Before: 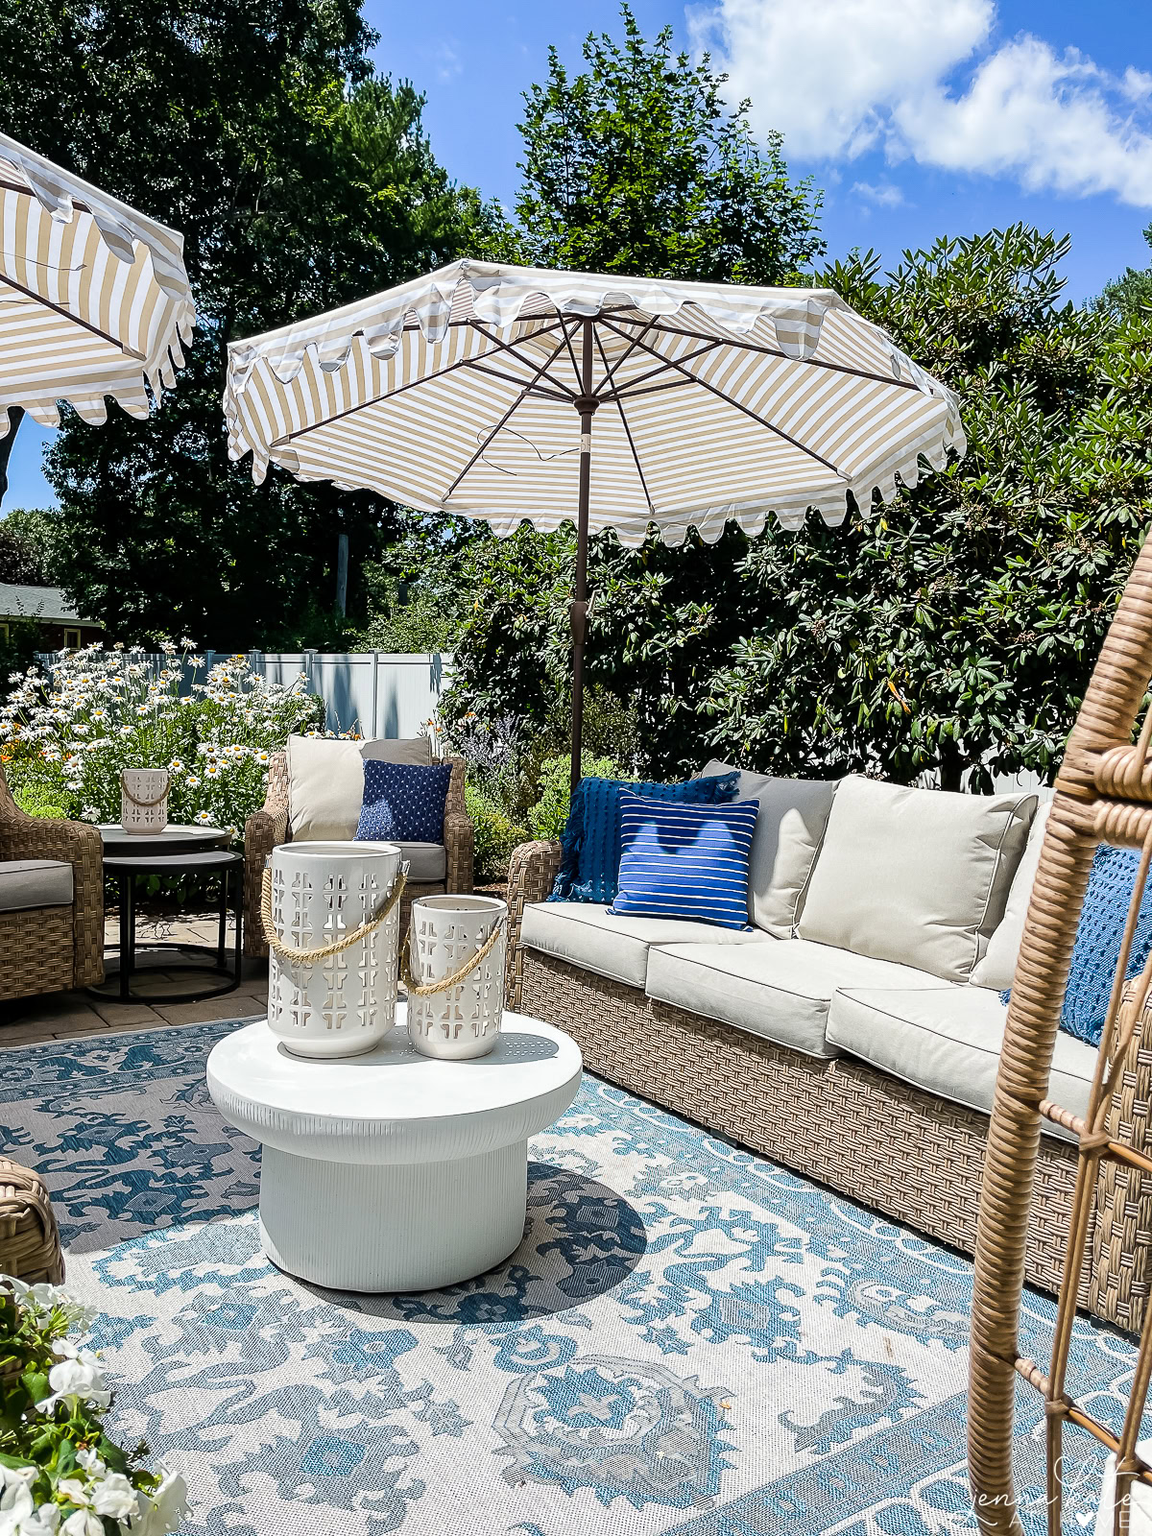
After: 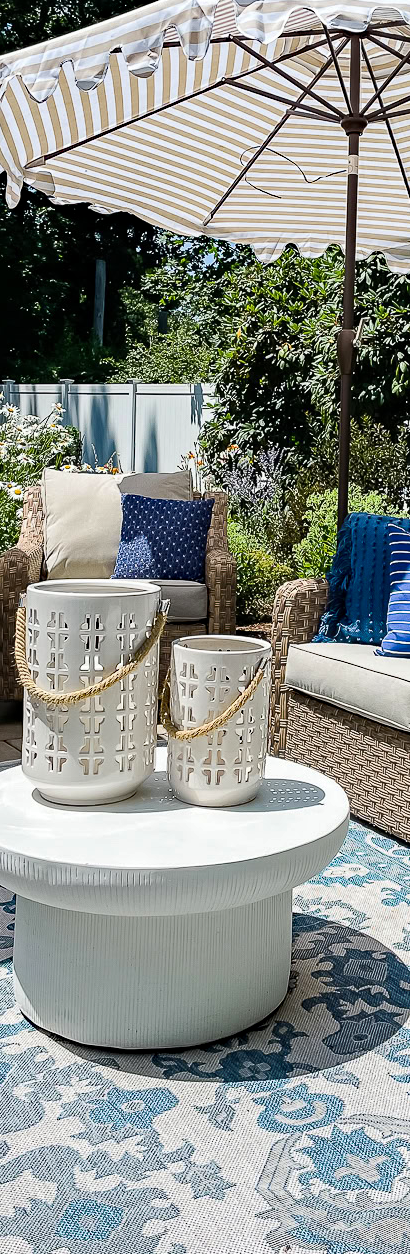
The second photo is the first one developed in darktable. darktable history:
crop and rotate: left 21.469%, top 18.582%, right 44.289%, bottom 2.988%
haze removal: strength 0.283, distance 0.252, compatibility mode true, adaptive false
